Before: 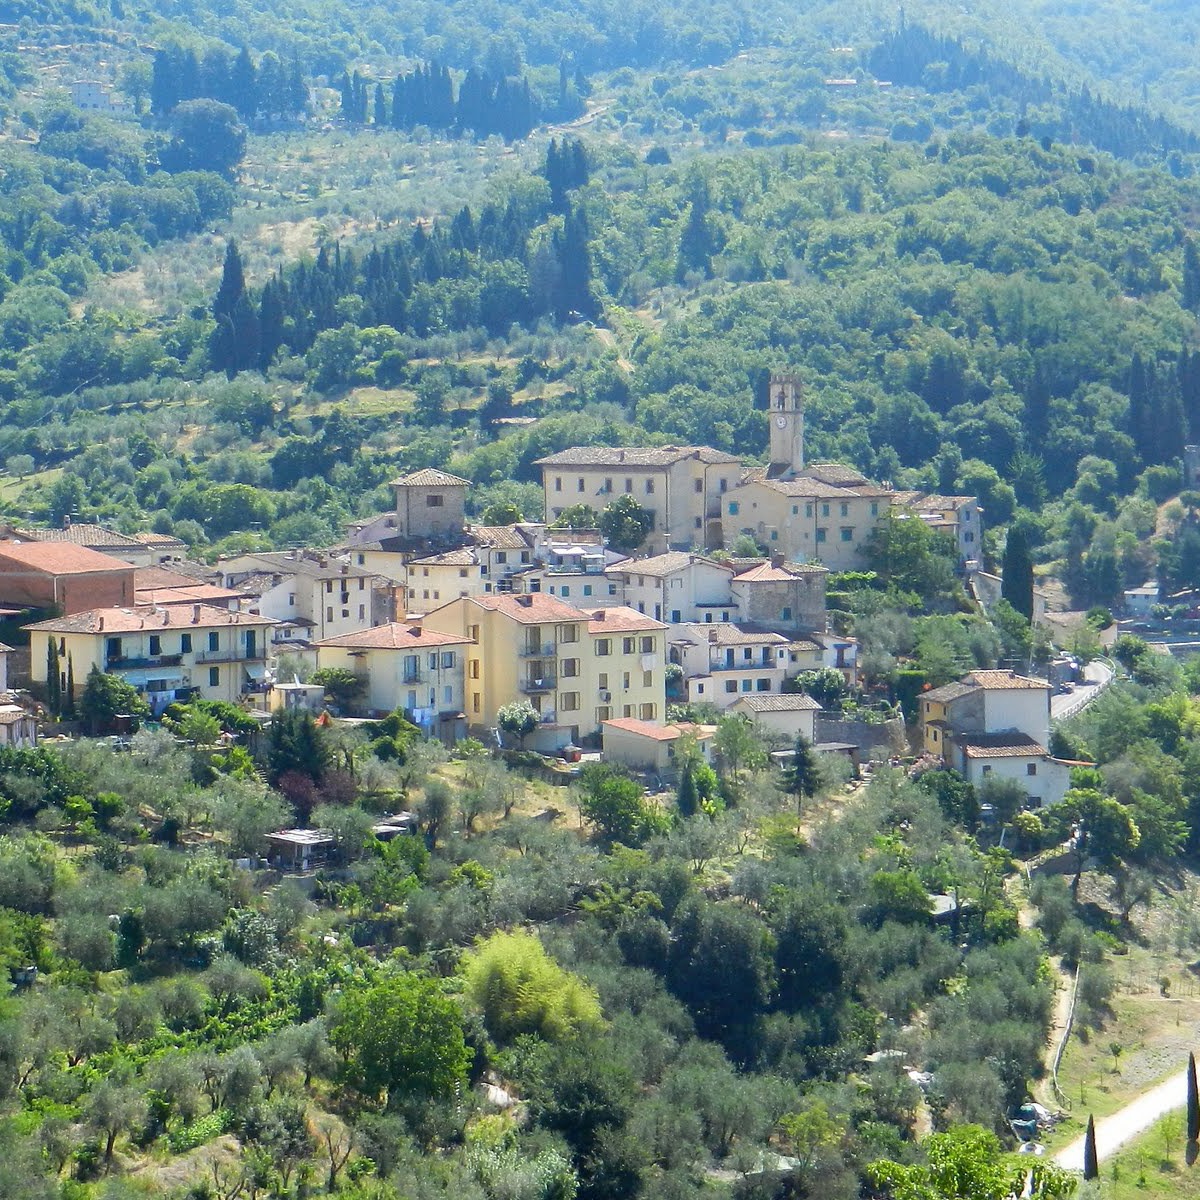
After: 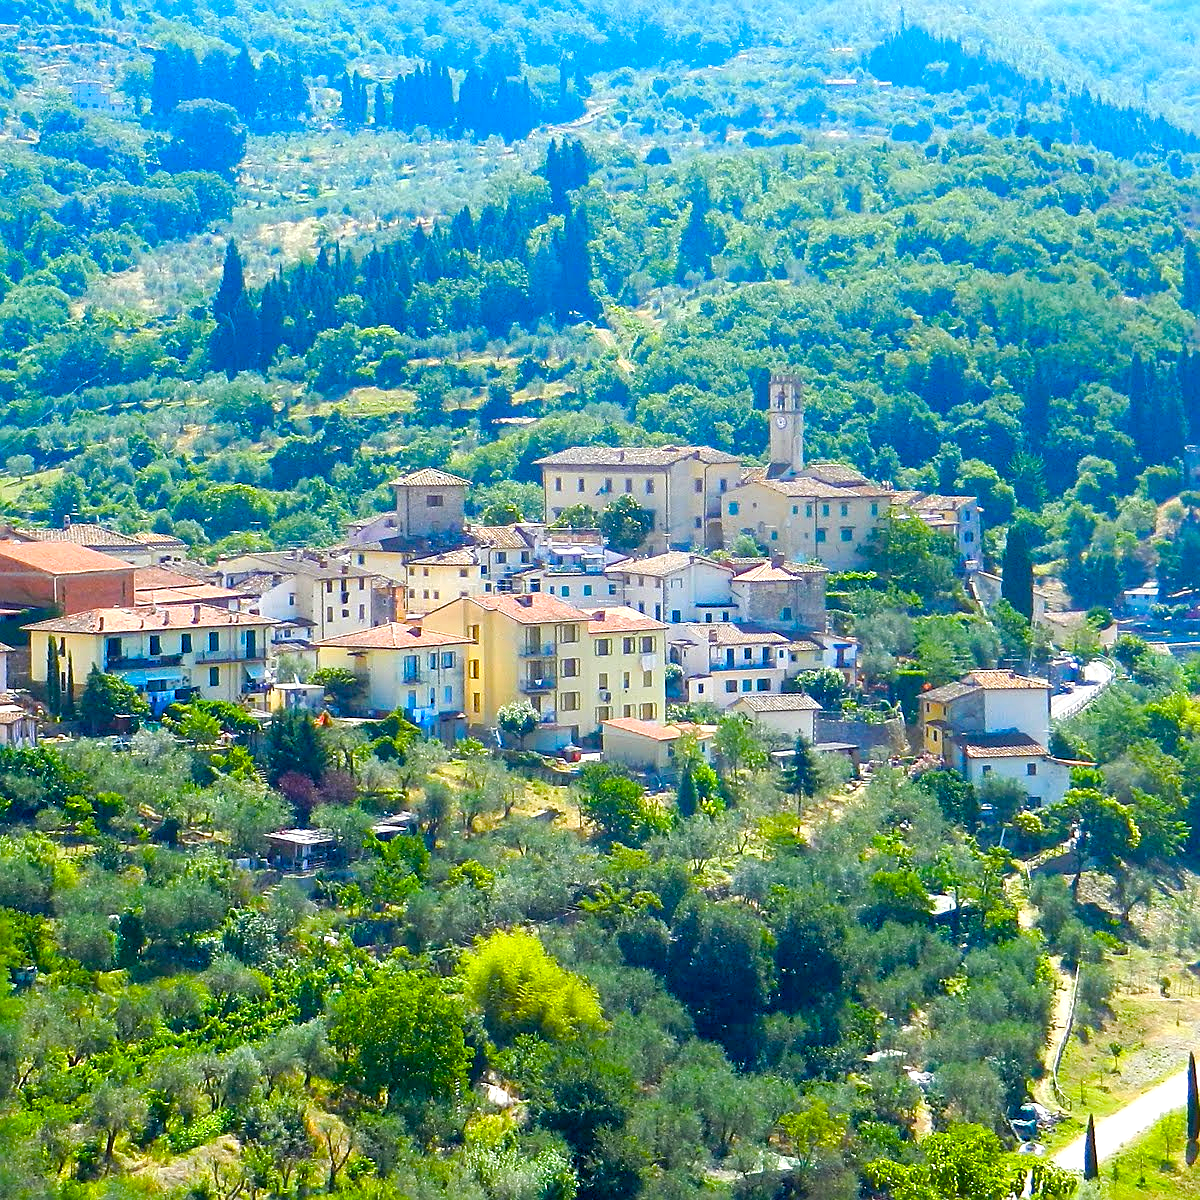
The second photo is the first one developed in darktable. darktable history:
color balance rgb: linear chroma grading › shadows 10%, linear chroma grading › highlights 10%, linear chroma grading › global chroma 15%, linear chroma grading › mid-tones 15%, perceptual saturation grading › global saturation 40%, perceptual saturation grading › highlights -25%, perceptual saturation grading › mid-tones 35%, perceptual saturation grading › shadows 35%, perceptual brilliance grading › global brilliance 11.29%, global vibrance 11.29%
sharpen: on, module defaults
